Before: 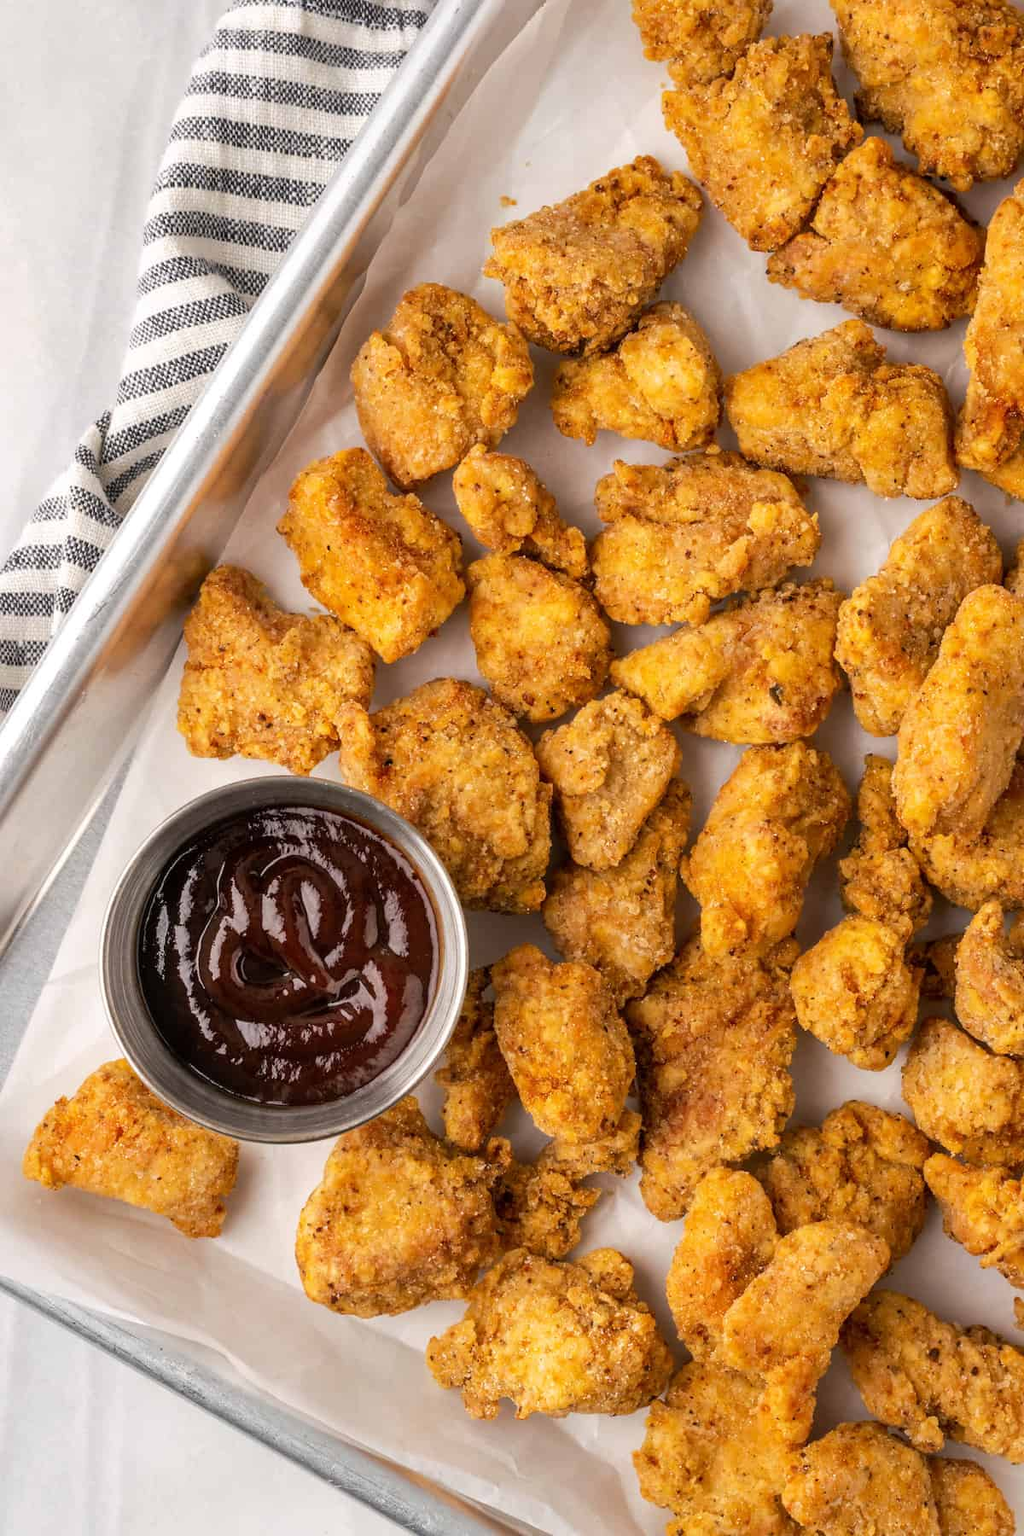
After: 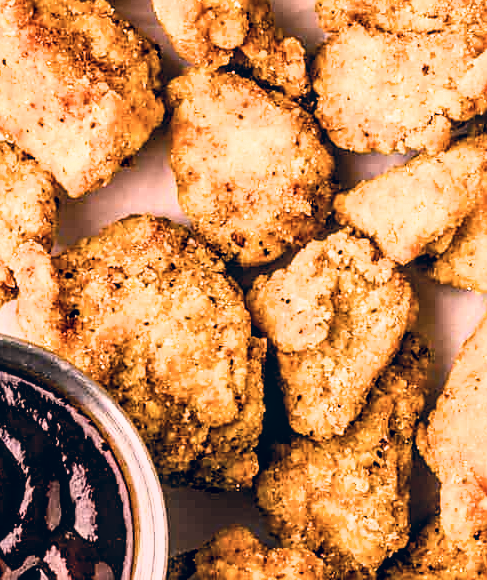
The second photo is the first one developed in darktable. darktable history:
local contrast: on, module defaults
crop: left 31.801%, top 32.256%, right 27.539%, bottom 35.515%
contrast brightness saturation: contrast 0.204, brightness 0.156, saturation 0.226
filmic rgb: black relative exposure -8.3 EV, white relative exposure 2.2 EV, hardness 7.13, latitude 85.85%, contrast 1.688, highlights saturation mix -3.2%, shadows ↔ highlights balance -2.84%
color correction: highlights a* 14.28, highlights b* 5.8, shadows a* -6.26, shadows b* -15.61, saturation 0.827
sharpen: on, module defaults
color balance rgb: perceptual saturation grading › global saturation 36.927%, perceptual saturation grading › shadows 35.492%
